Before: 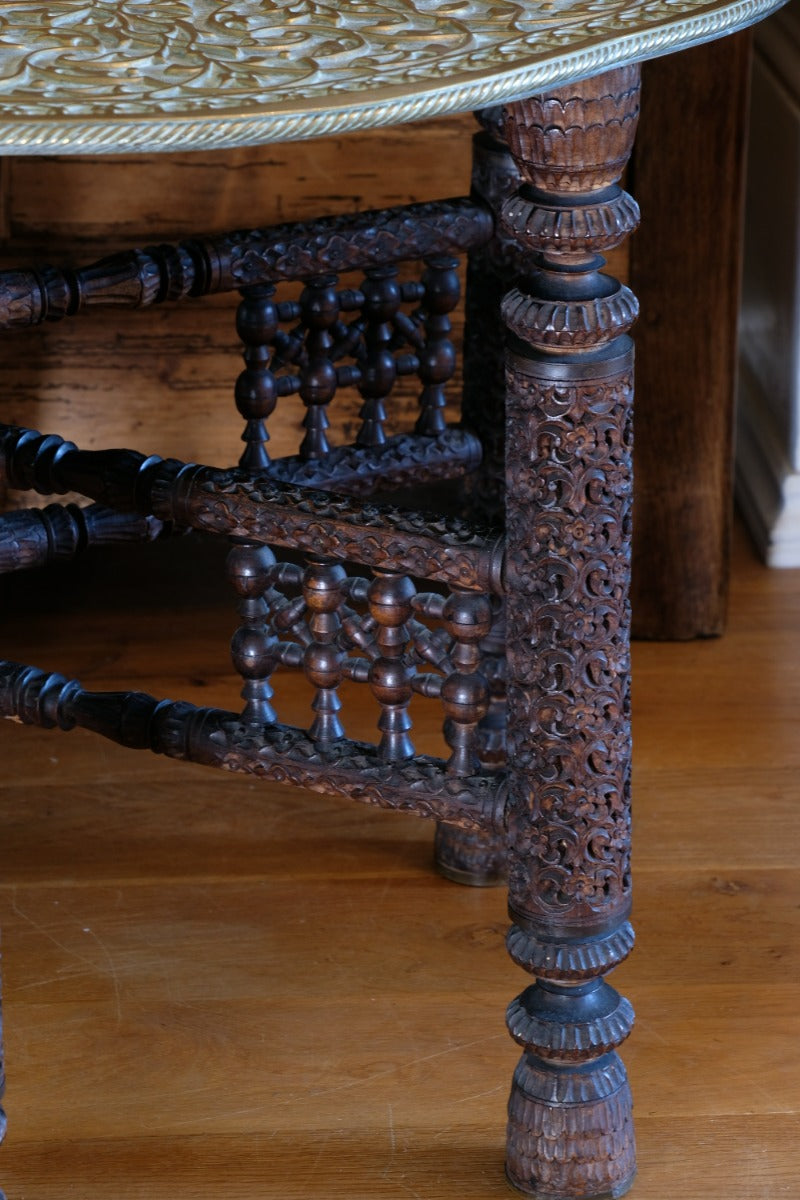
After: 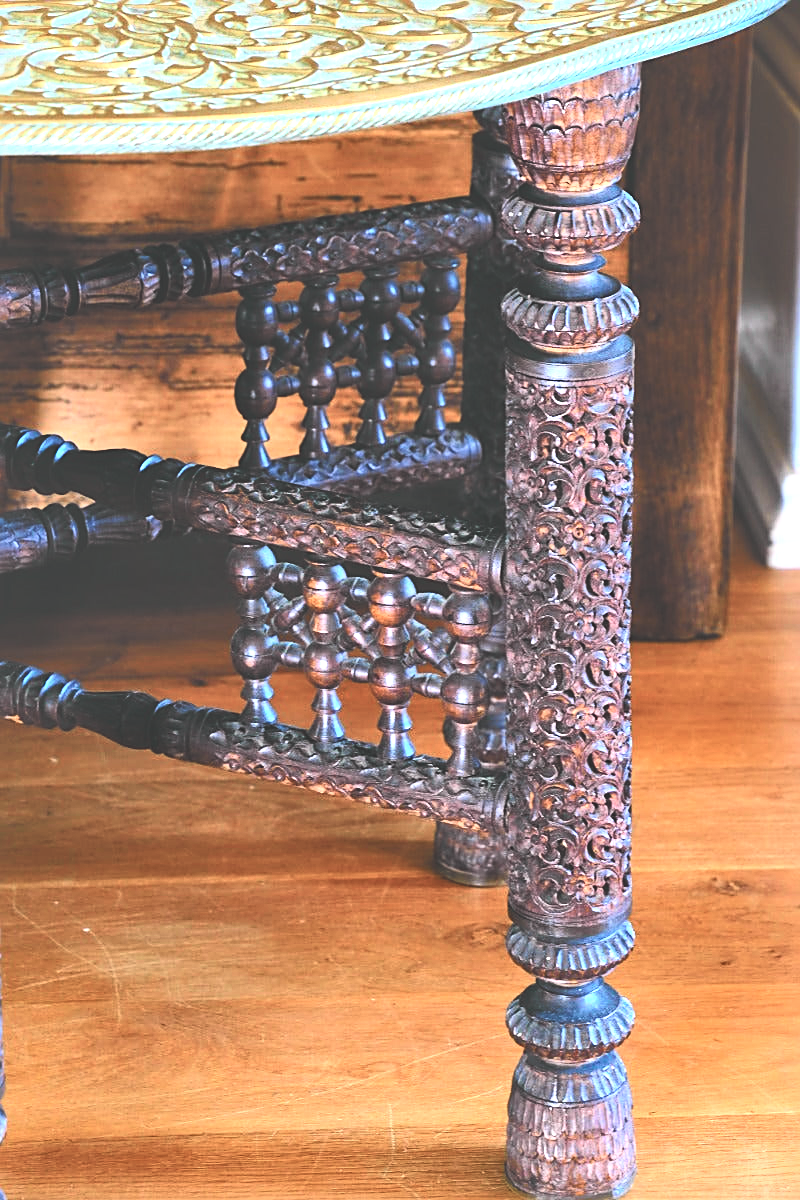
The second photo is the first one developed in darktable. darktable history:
exposure: black level correction -0.023, exposure 1.397 EV, compensate highlight preservation false
local contrast: mode bilateral grid, contrast 50, coarseness 50, detail 150%, midtone range 0.2
sharpen: on, module defaults
tone curve: curves: ch0 [(0, 0.003) (0.044, 0.032) (0.12, 0.089) (0.19, 0.164) (0.269, 0.269) (0.473, 0.533) (0.595, 0.695) (0.718, 0.823) (0.855, 0.931) (1, 0.982)]; ch1 [(0, 0) (0.243, 0.245) (0.427, 0.387) (0.493, 0.481) (0.501, 0.5) (0.521, 0.528) (0.554, 0.586) (0.607, 0.655) (0.671, 0.735) (0.796, 0.85) (1, 1)]; ch2 [(0, 0) (0.249, 0.216) (0.357, 0.317) (0.448, 0.432) (0.478, 0.492) (0.498, 0.499) (0.517, 0.519) (0.537, 0.57) (0.569, 0.623) (0.61, 0.663) (0.706, 0.75) (0.808, 0.809) (0.991, 0.968)], color space Lab, independent channels, preserve colors none
